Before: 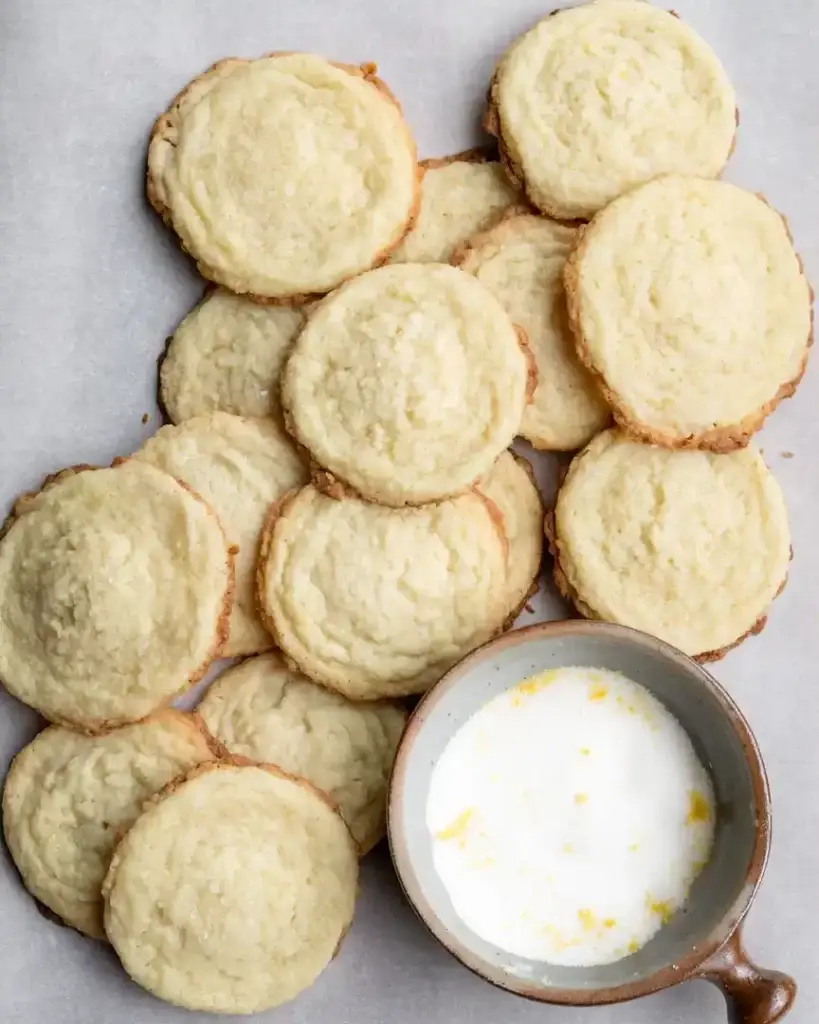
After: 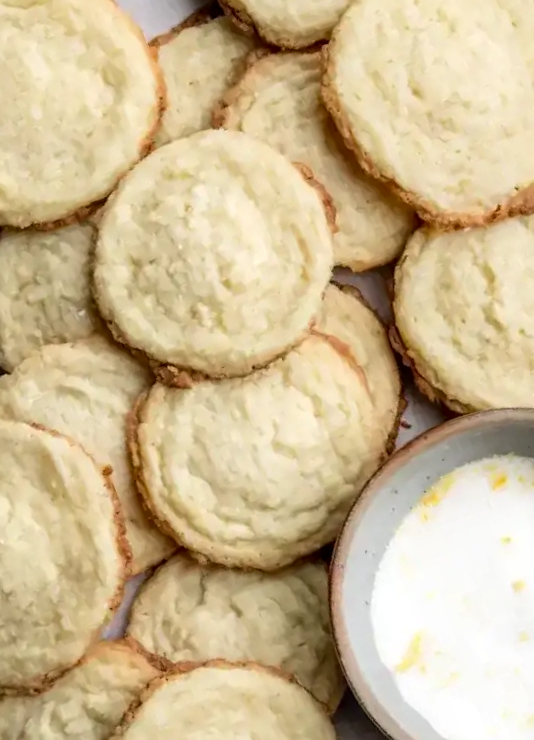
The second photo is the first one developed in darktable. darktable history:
crop and rotate: angle 20°, left 6.74%, right 4.037%, bottom 1.085%
local contrast: highlights 24%, detail 130%
